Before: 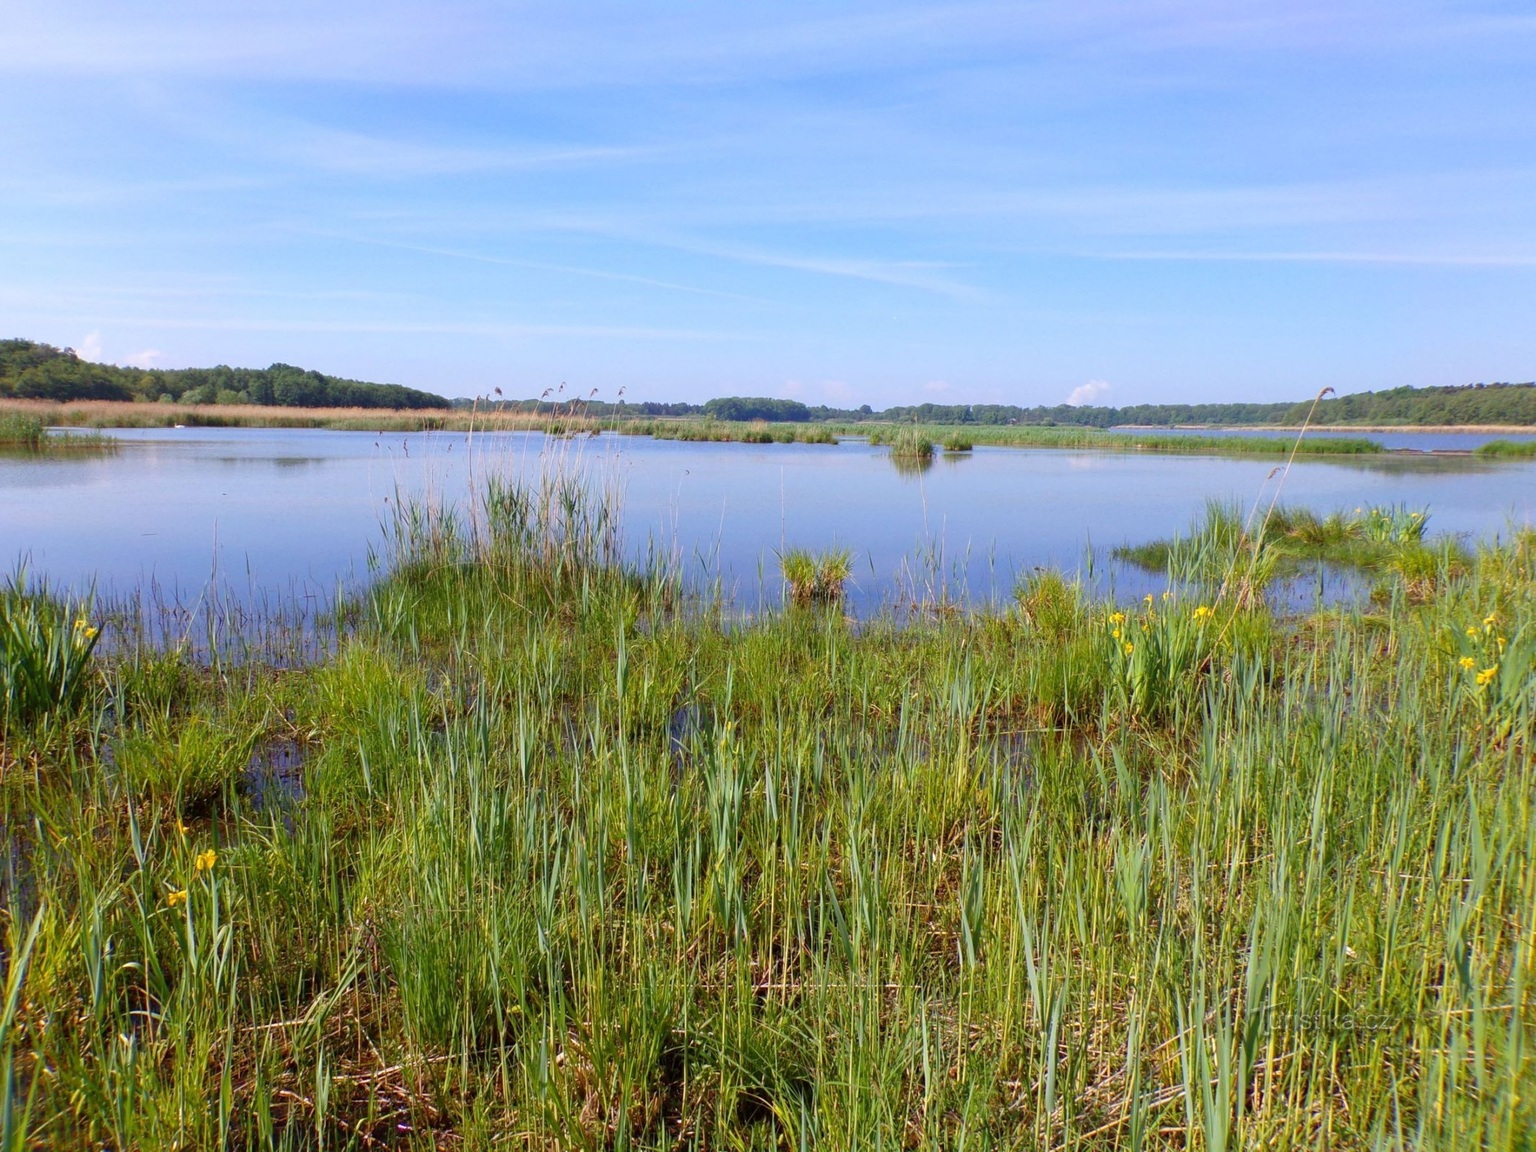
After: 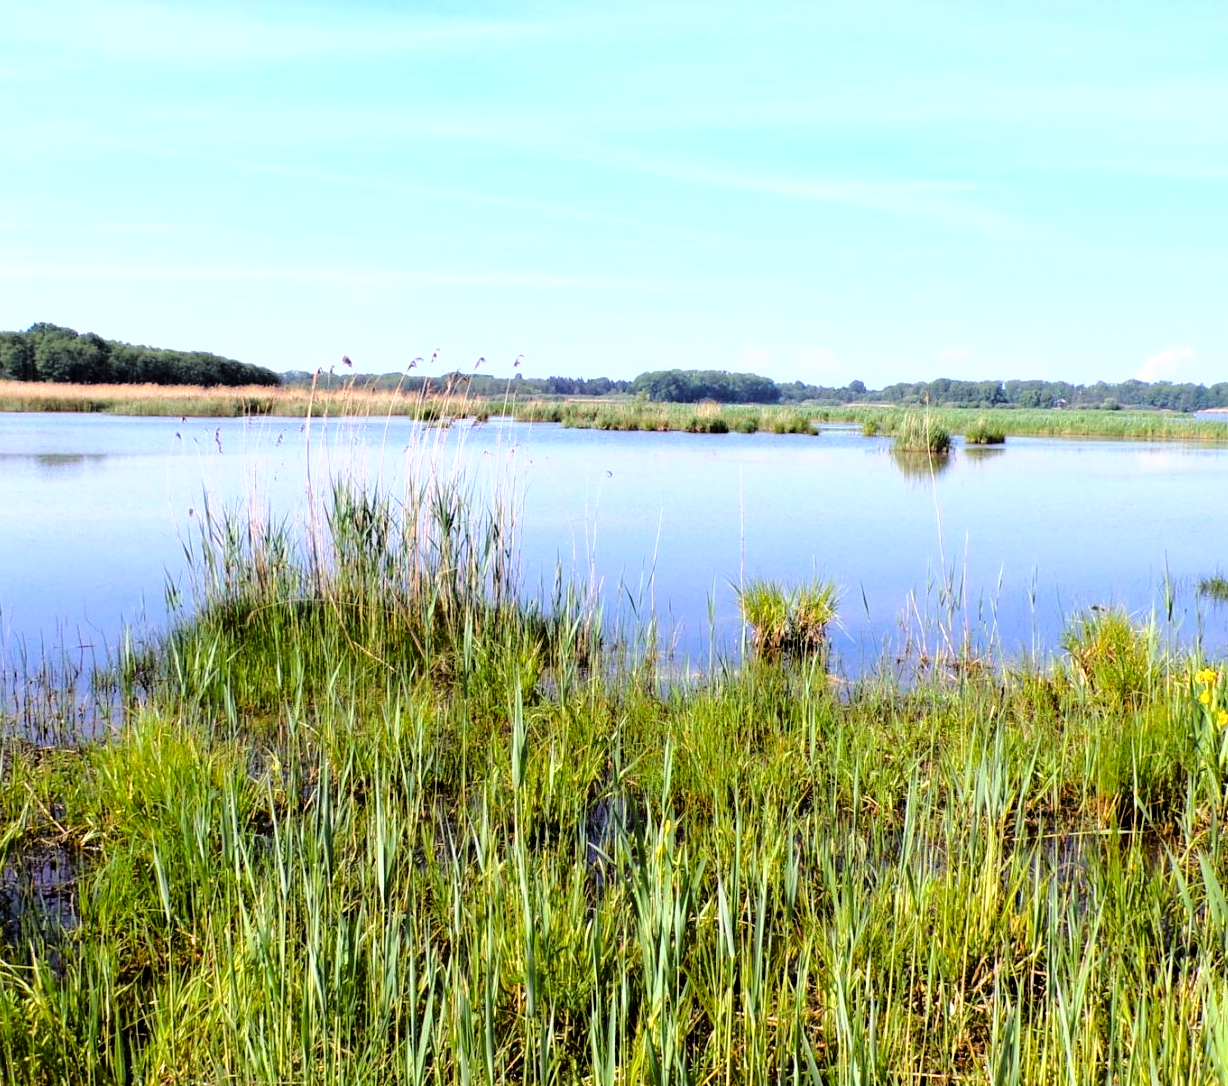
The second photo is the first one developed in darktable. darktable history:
crop: left 16.2%, top 11.432%, right 26.2%, bottom 20.633%
exposure: black level correction 0.007, exposure 0.157 EV, compensate highlight preservation false
tone curve: curves: ch0 [(0, 0) (0.003, 0) (0.011, 0.001) (0.025, 0.001) (0.044, 0.002) (0.069, 0.007) (0.1, 0.015) (0.136, 0.027) (0.177, 0.066) (0.224, 0.122) (0.277, 0.219) (0.335, 0.327) (0.399, 0.432) (0.468, 0.527) (0.543, 0.615) (0.623, 0.695) (0.709, 0.777) (0.801, 0.874) (0.898, 0.973) (1, 1)], color space Lab, linked channels, preserve colors none
tone equalizer: -8 EV -0.448 EV, -7 EV -0.402 EV, -6 EV -0.37 EV, -5 EV -0.197 EV, -3 EV 0.218 EV, -2 EV 0.347 EV, -1 EV 0.41 EV, +0 EV 0.395 EV, edges refinement/feathering 500, mask exposure compensation -1.57 EV, preserve details no
